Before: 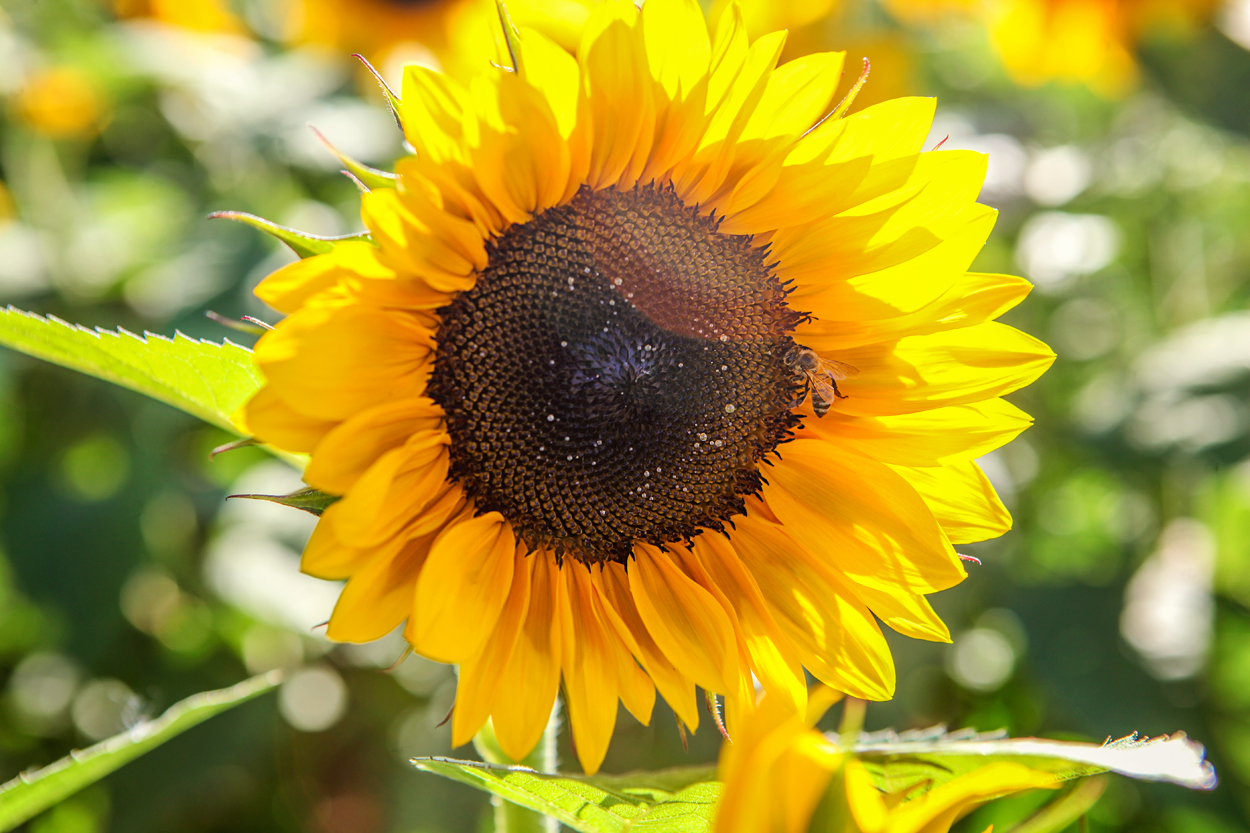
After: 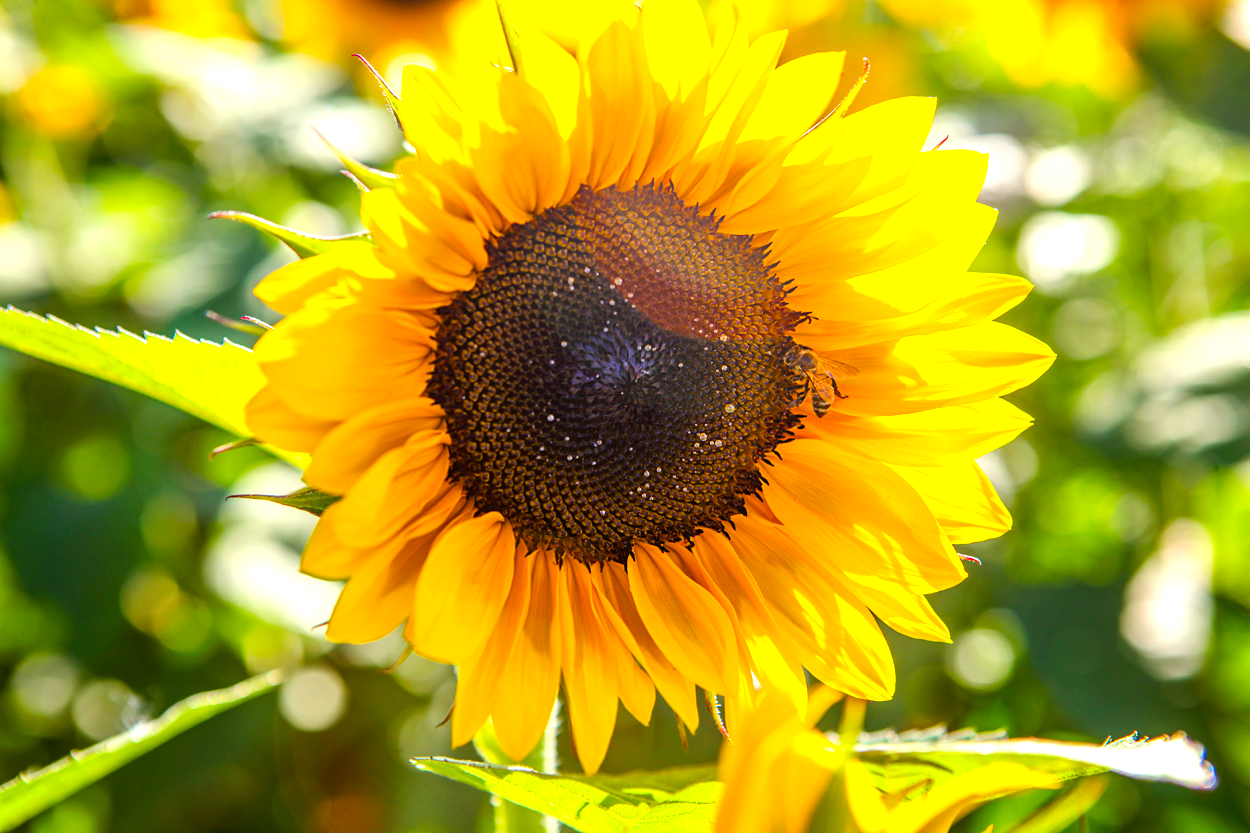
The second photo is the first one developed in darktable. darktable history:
color balance rgb: perceptual saturation grading › global saturation 29.822%, perceptual brilliance grading › global brilliance 12.277%, global vibrance 20.226%
